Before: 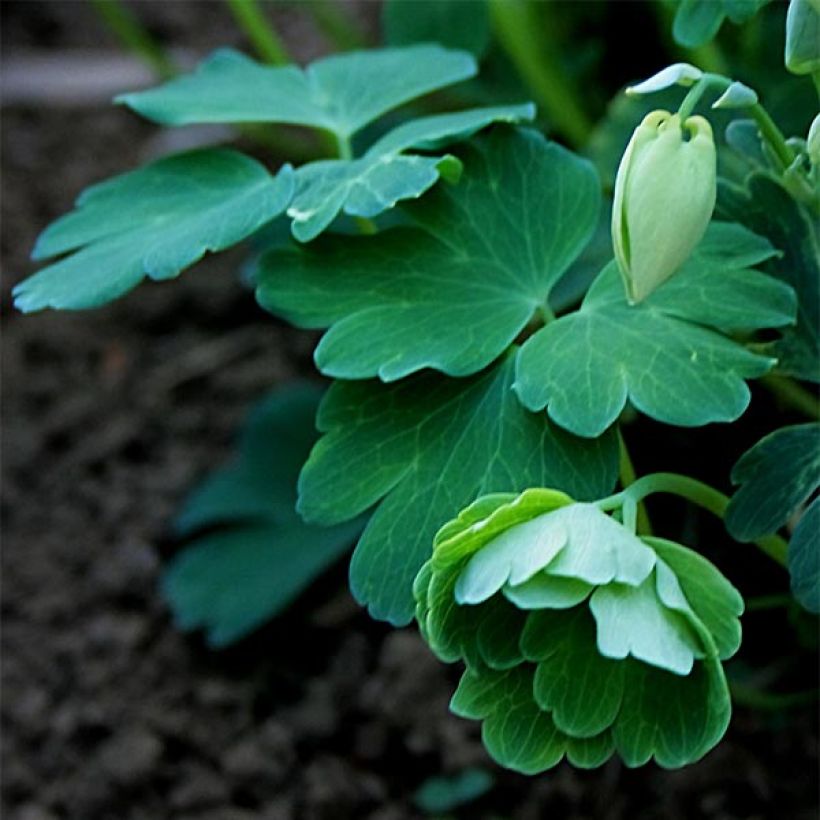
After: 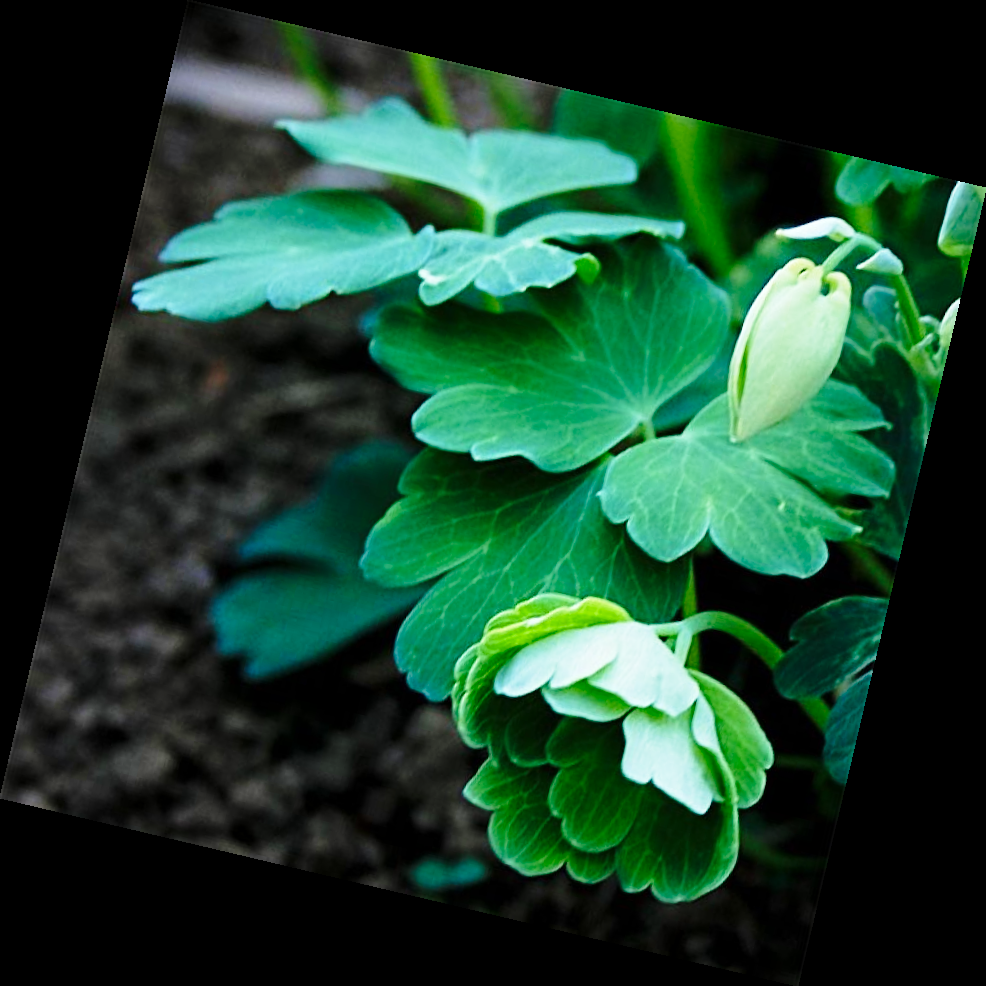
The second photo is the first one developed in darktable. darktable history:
rotate and perspective: rotation 13.27°, automatic cropping off
base curve: curves: ch0 [(0, 0) (0.028, 0.03) (0.121, 0.232) (0.46, 0.748) (0.859, 0.968) (1, 1)], preserve colors none
